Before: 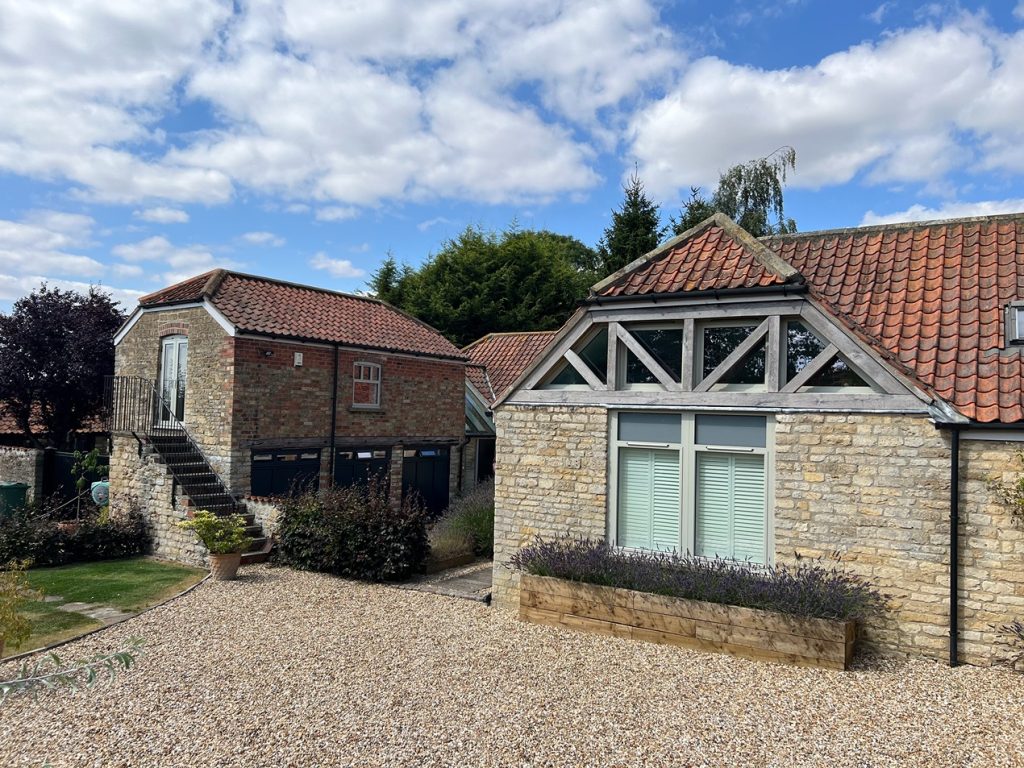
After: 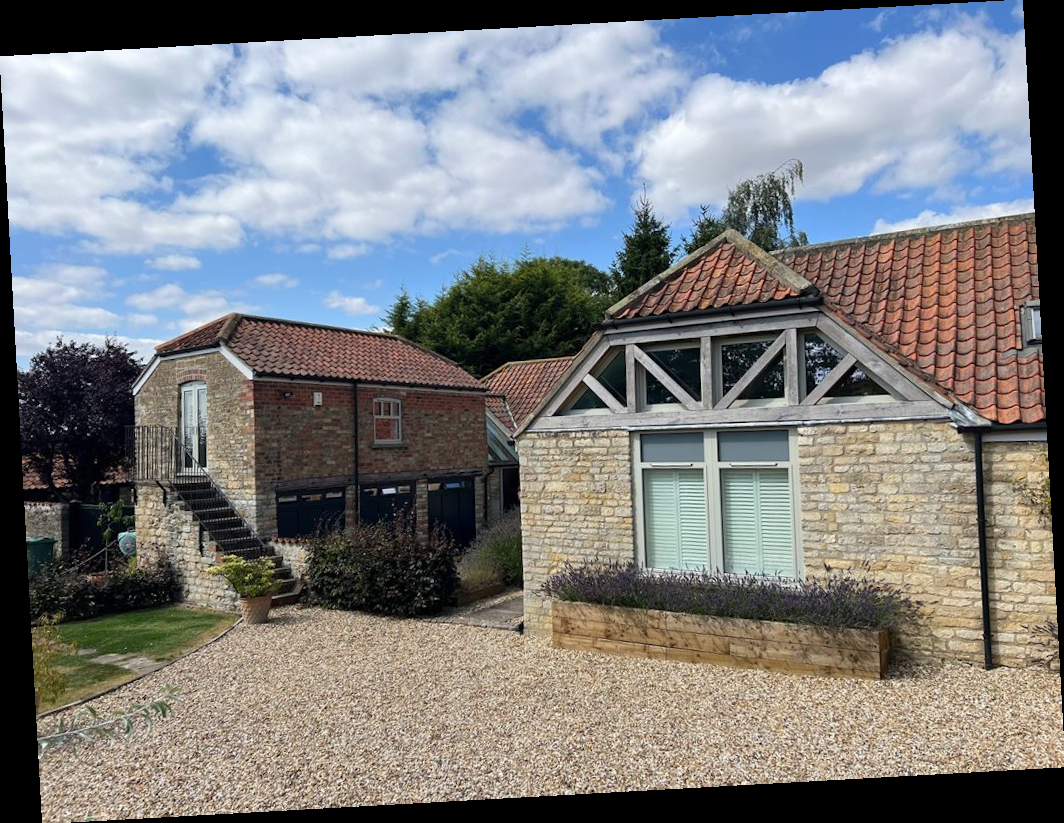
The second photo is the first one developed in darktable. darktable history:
white balance: emerald 1
rotate and perspective: rotation -3.18°, automatic cropping off
